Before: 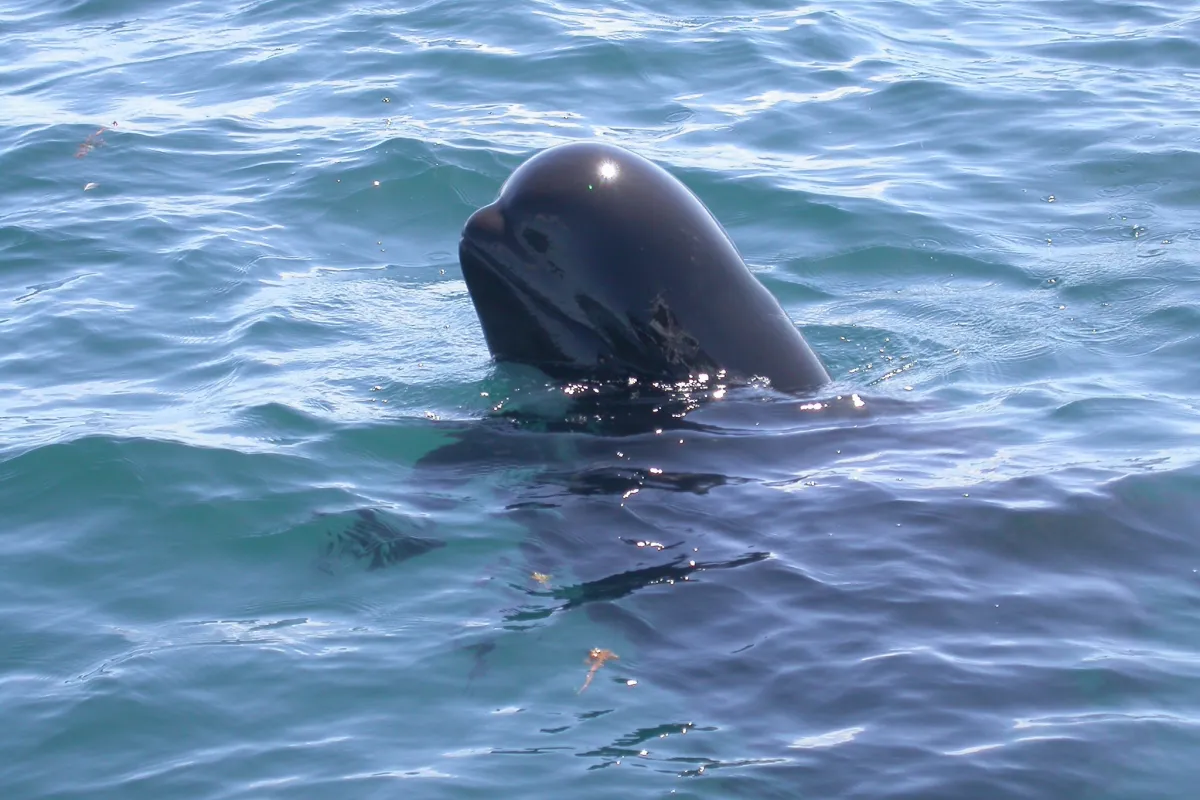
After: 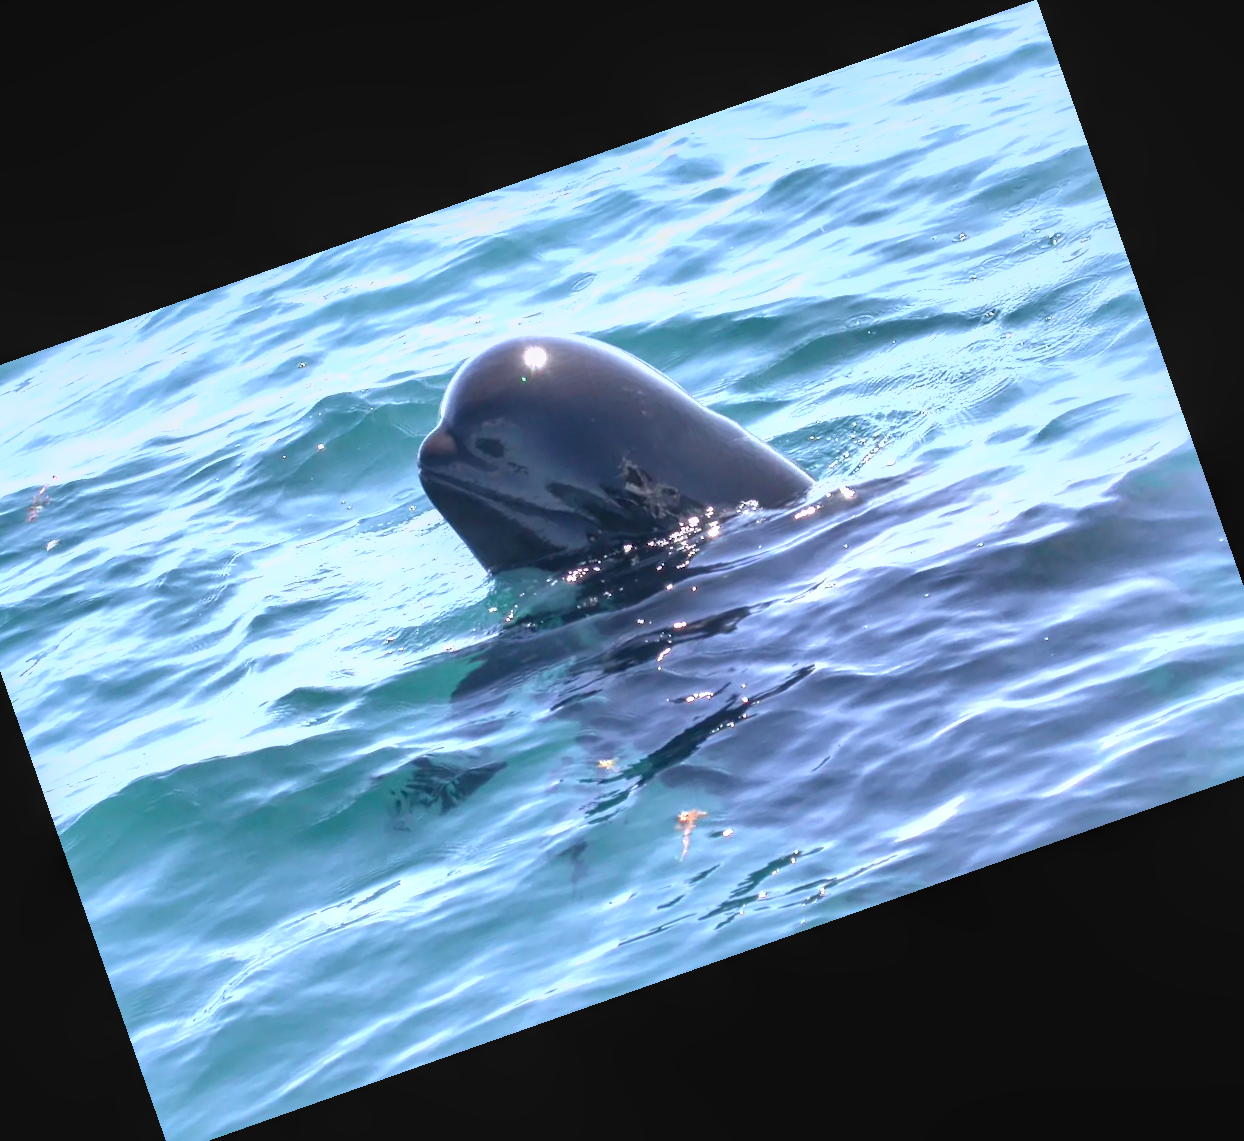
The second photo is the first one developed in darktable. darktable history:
local contrast: on, module defaults
crop and rotate: angle 19.43°, left 6.812%, right 4.125%, bottom 1.087%
exposure: black level correction 0, exposure 1.125 EV, compensate exposure bias true, compensate highlight preservation false
tone equalizer: on, module defaults
shadows and highlights: highlights color adjustment 0%, low approximation 0.01, soften with gaussian
